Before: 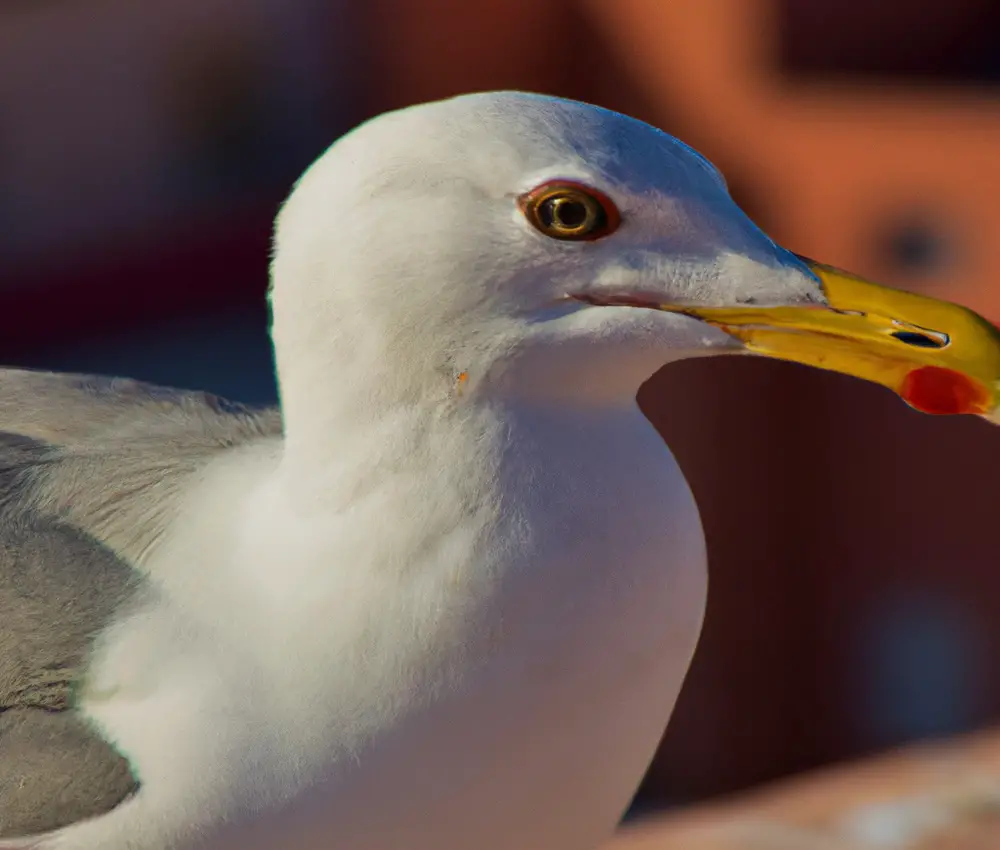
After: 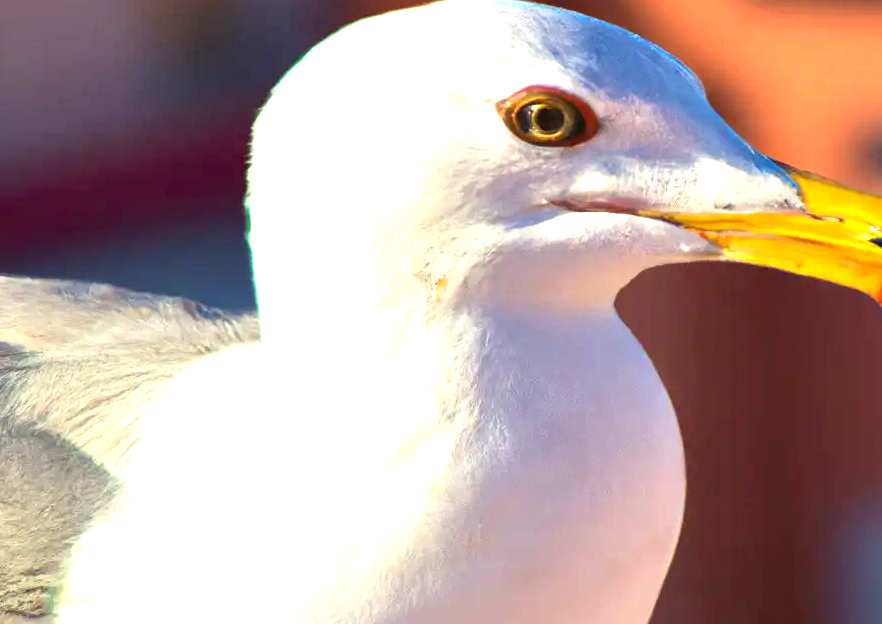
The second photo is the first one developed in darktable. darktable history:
crop and rotate: left 2.297%, top 11.186%, right 9.441%, bottom 15.358%
exposure: black level correction 0, exposure 1.95 EV, compensate exposure bias true, compensate highlight preservation false
color correction: highlights b* 2.93
